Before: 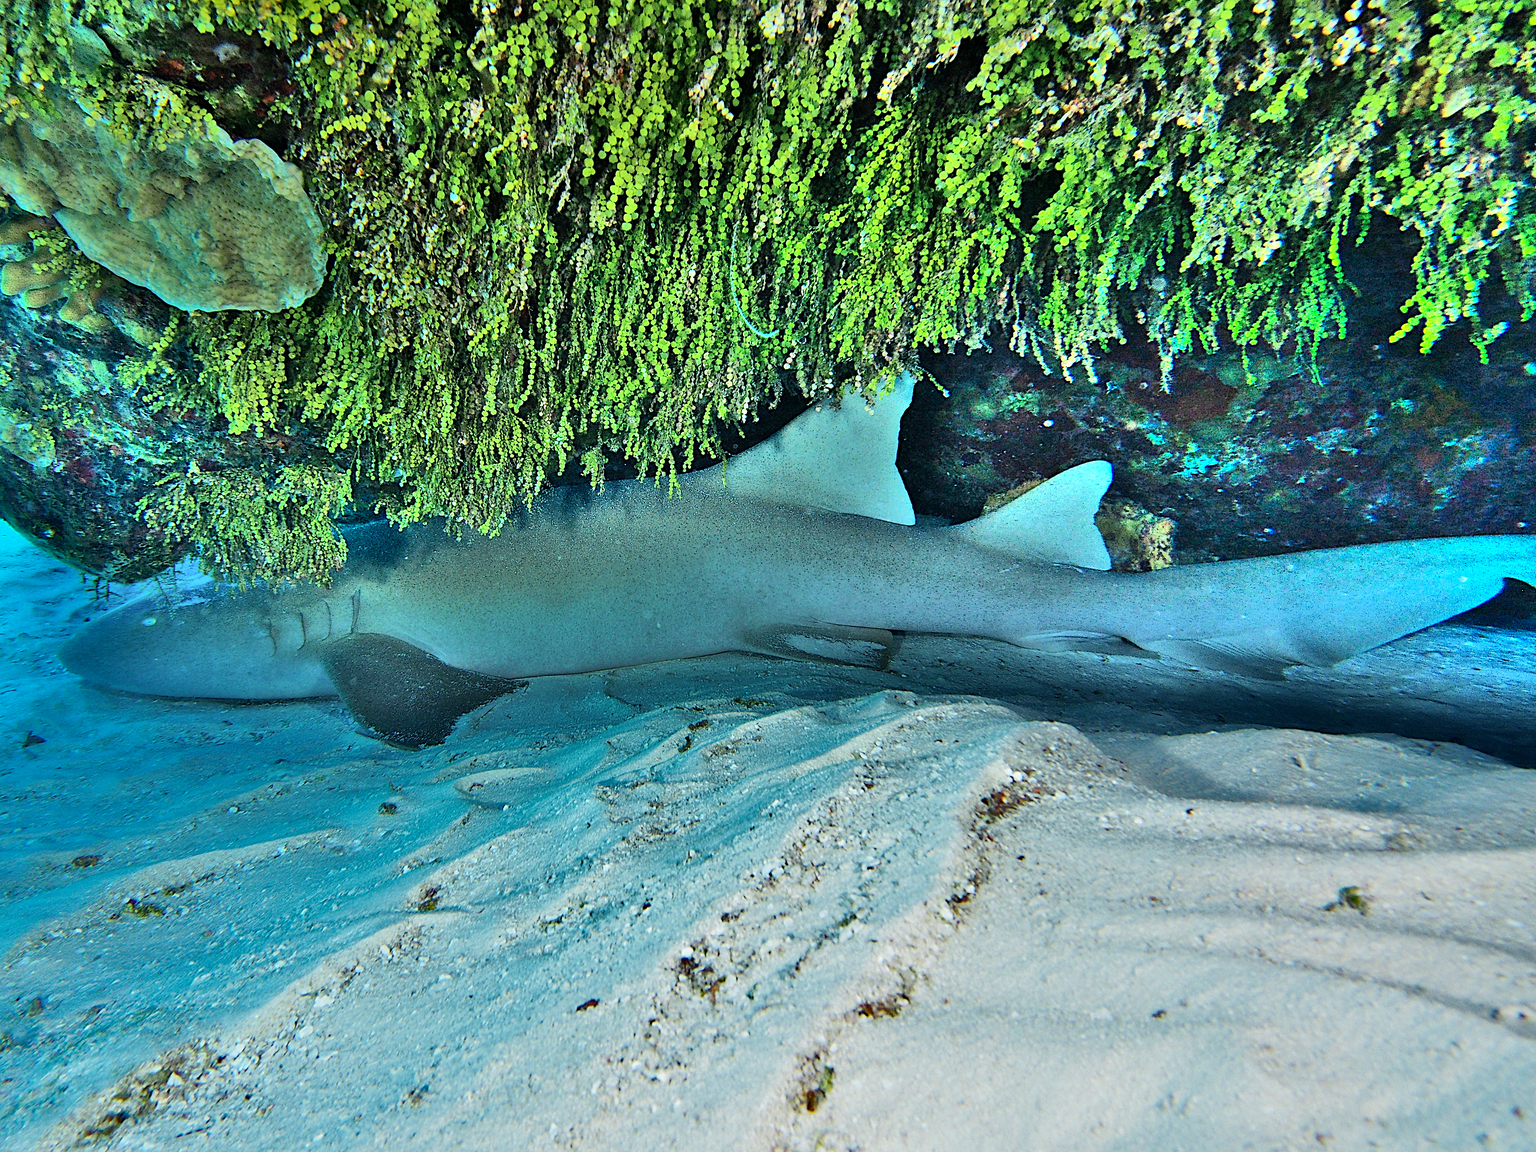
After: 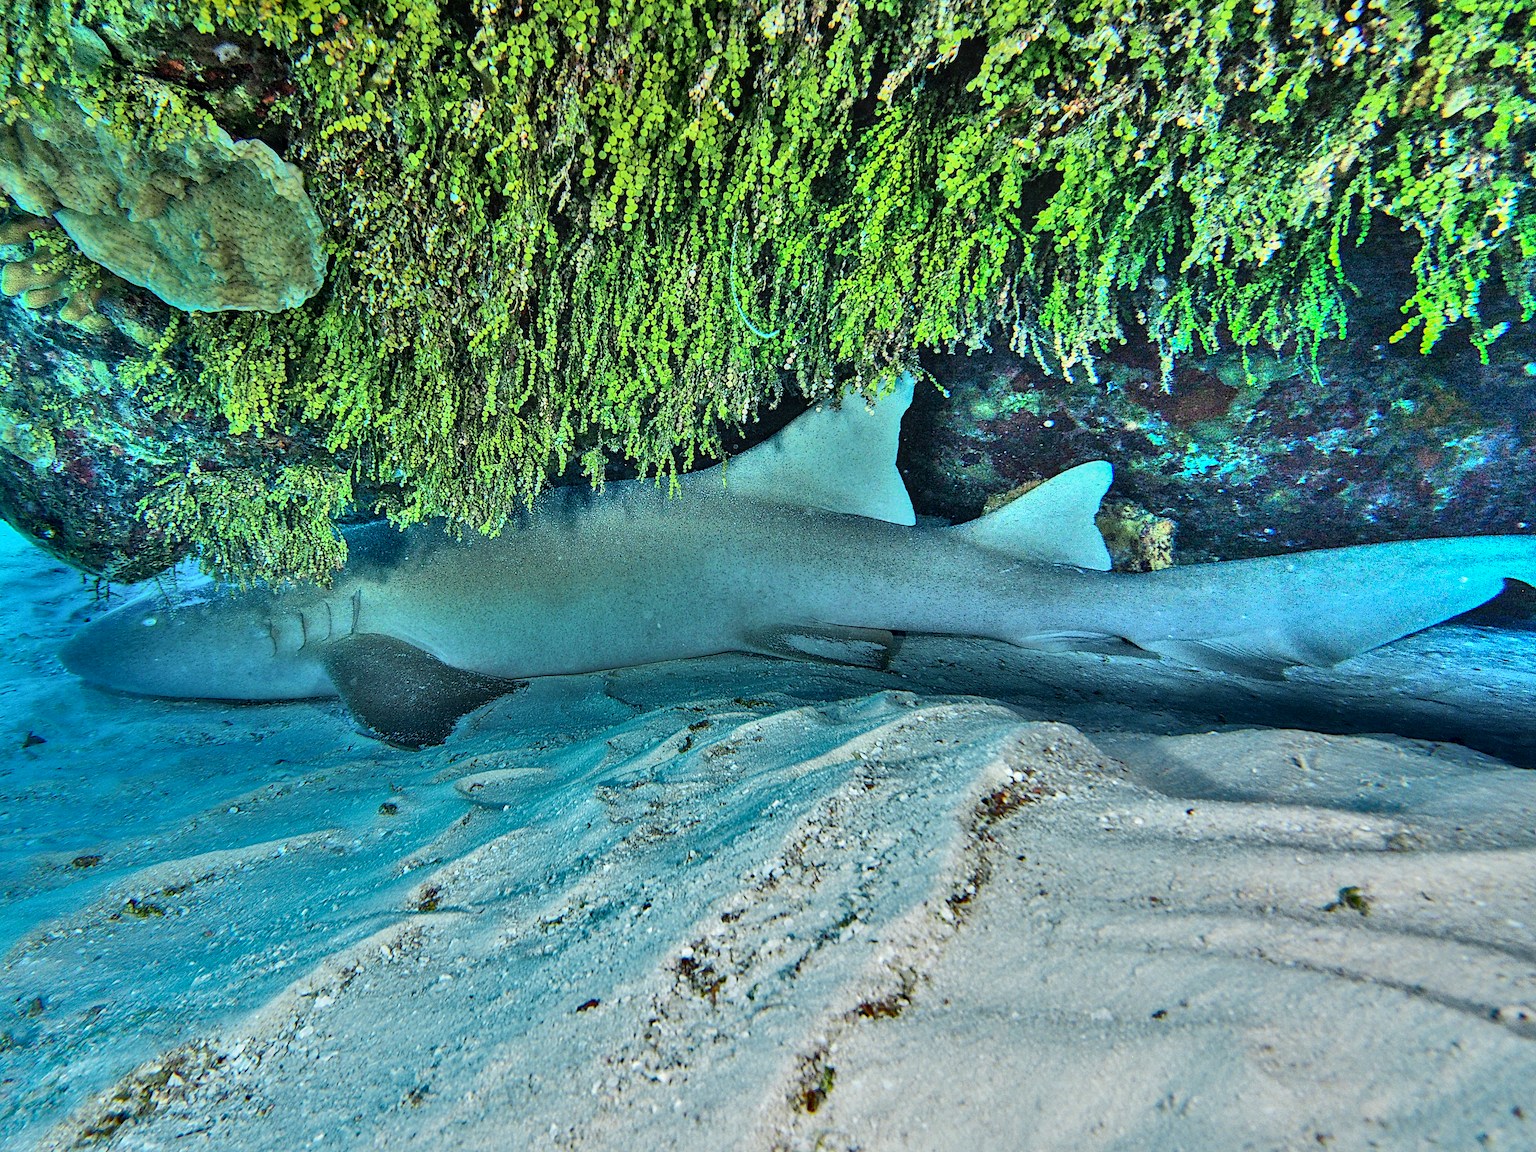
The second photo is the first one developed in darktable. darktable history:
shadows and highlights: shadows 52.42, soften with gaussian
local contrast: on, module defaults
